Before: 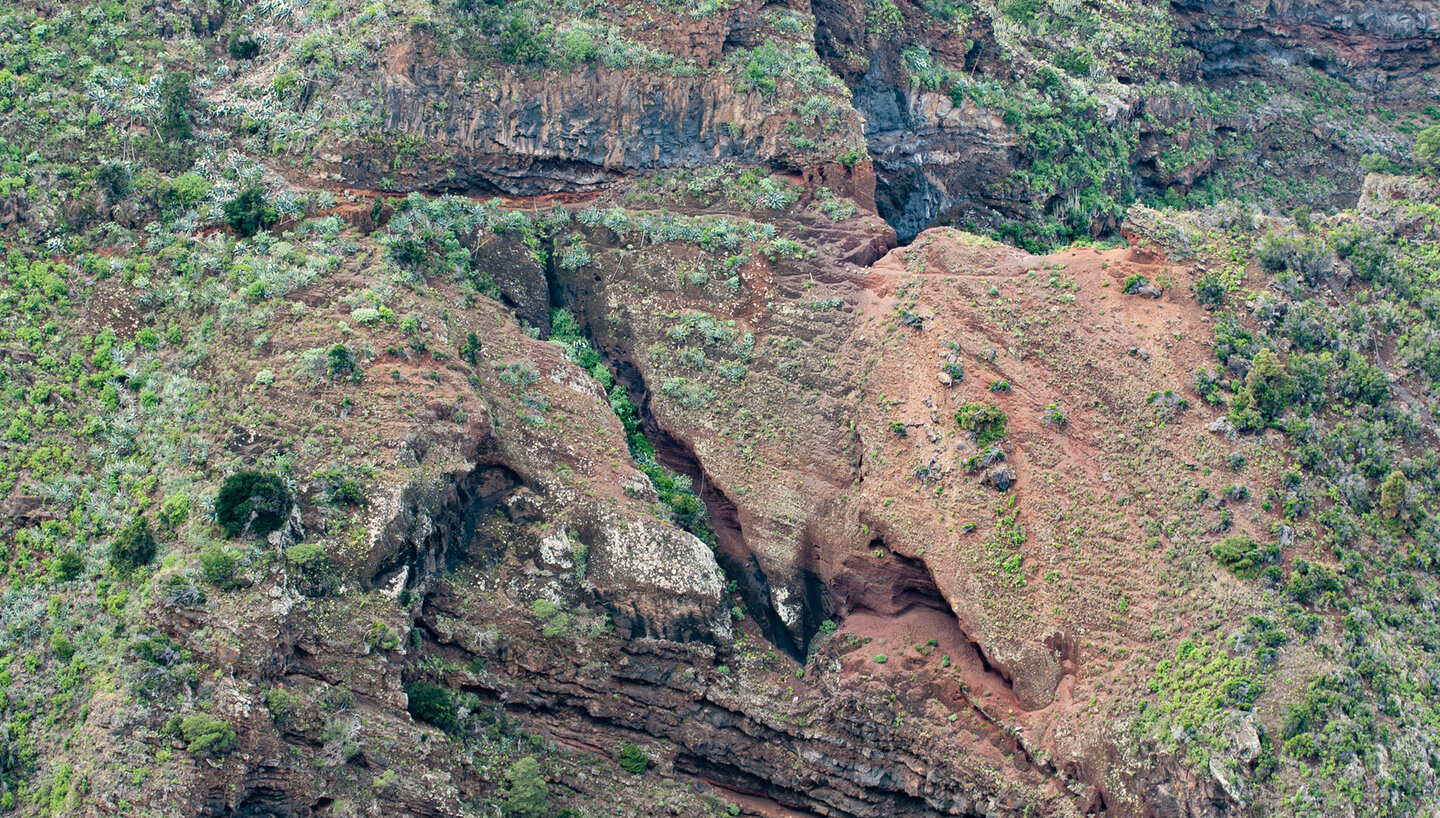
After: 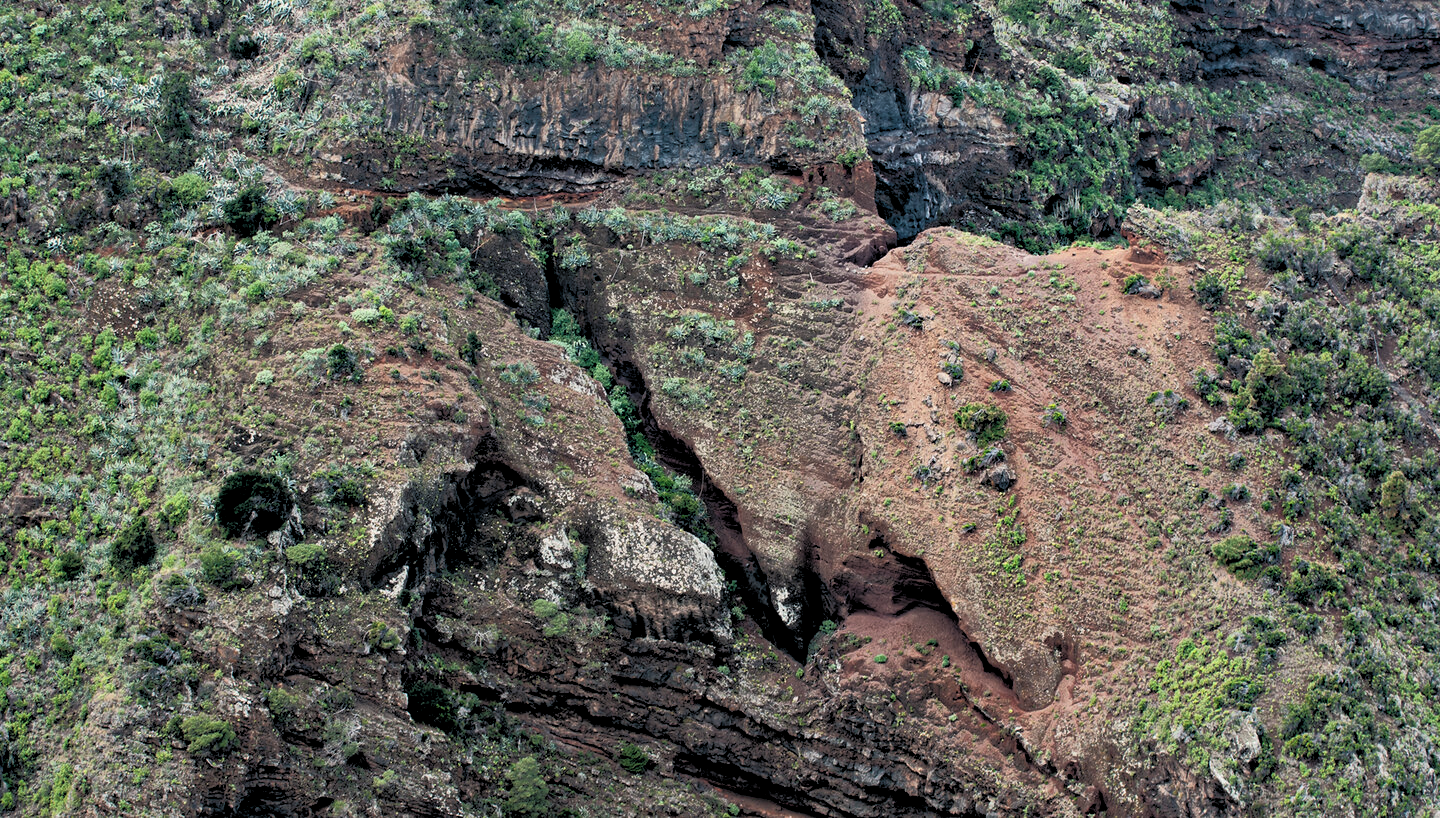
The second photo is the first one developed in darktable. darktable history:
tone equalizer: -8 EV -1.86 EV, -7 EV -1.19 EV, -6 EV -1.58 EV, edges refinement/feathering 500, mask exposure compensation -1.57 EV, preserve details no
levels: levels [0.116, 0.574, 1]
